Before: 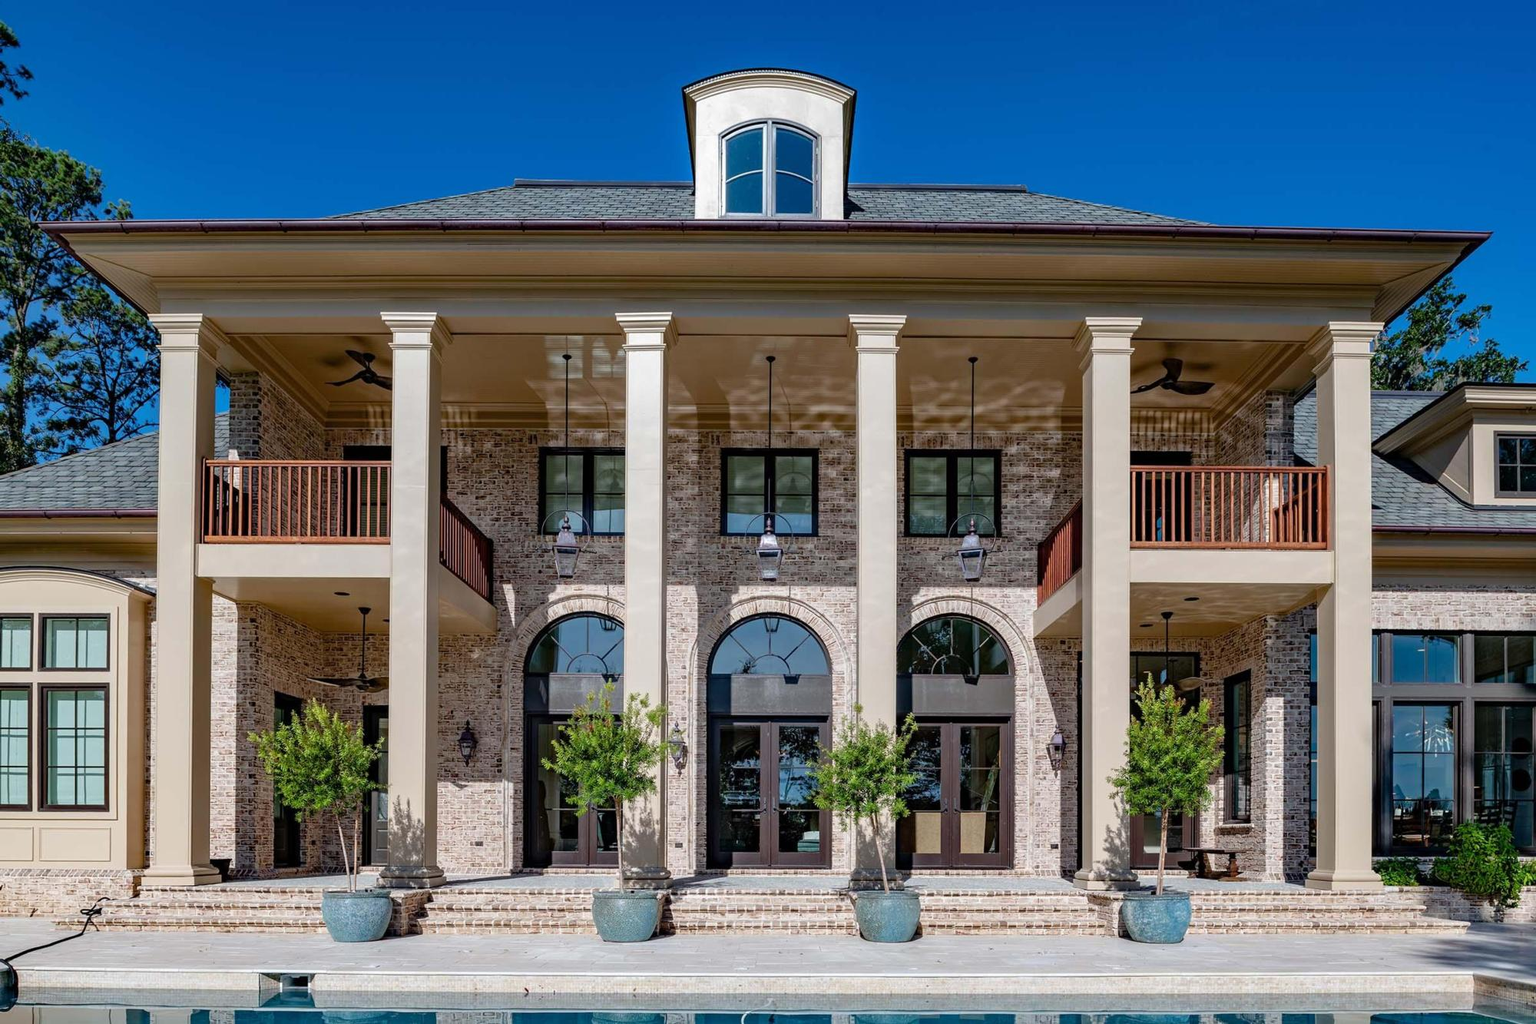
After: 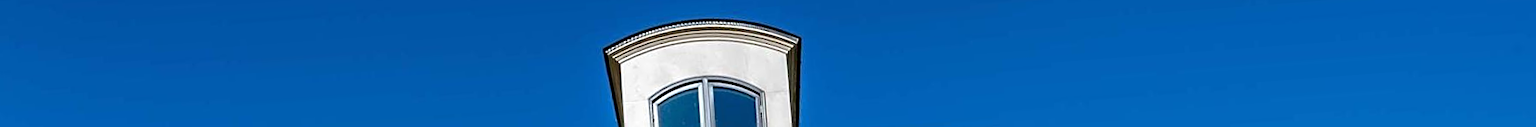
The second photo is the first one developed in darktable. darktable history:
rotate and perspective: rotation -4.25°, automatic cropping off
sharpen: on, module defaults
crop and rotate: left 9.644%, top 9.491%, right 6.021%, bottom 80.509%
